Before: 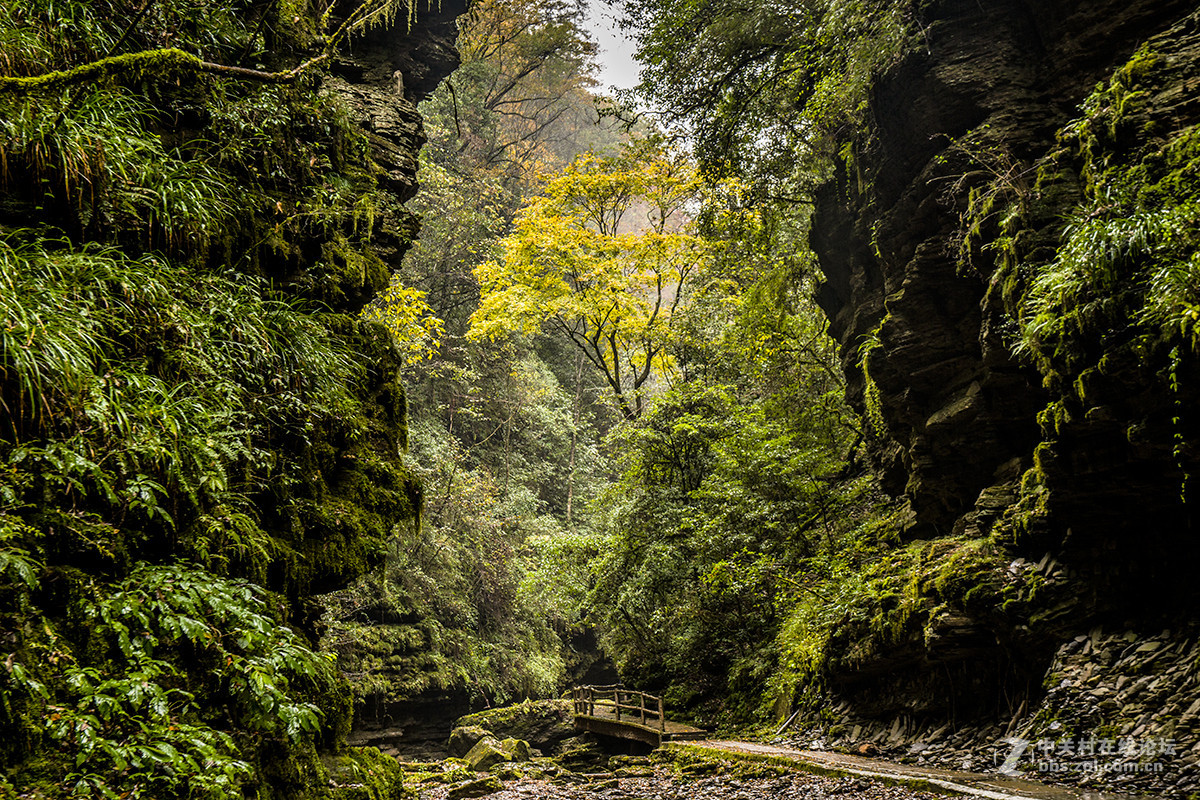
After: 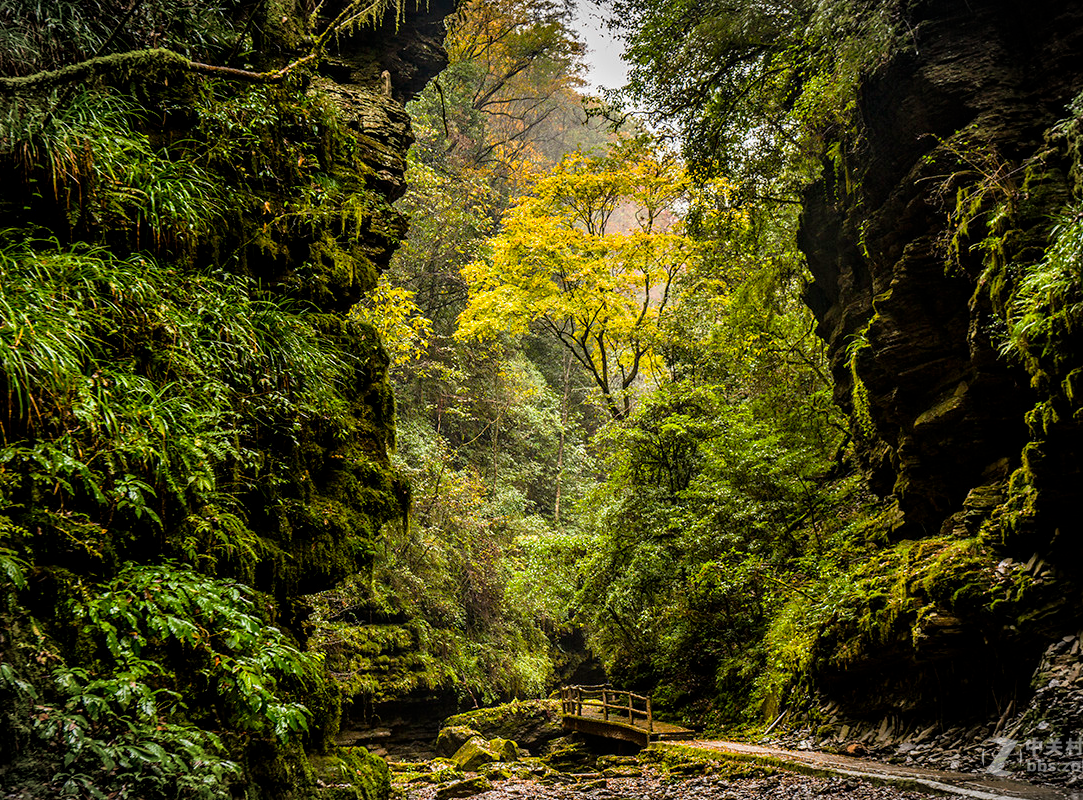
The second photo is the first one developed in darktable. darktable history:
color balance rgb: perceptual saturation grading › global saturation 25.442%
vignetting: fall-off start 99.71%, saturation -0.648, width/height ratio 1.322
crop and rotate: left 1.05%, right 8.688%
